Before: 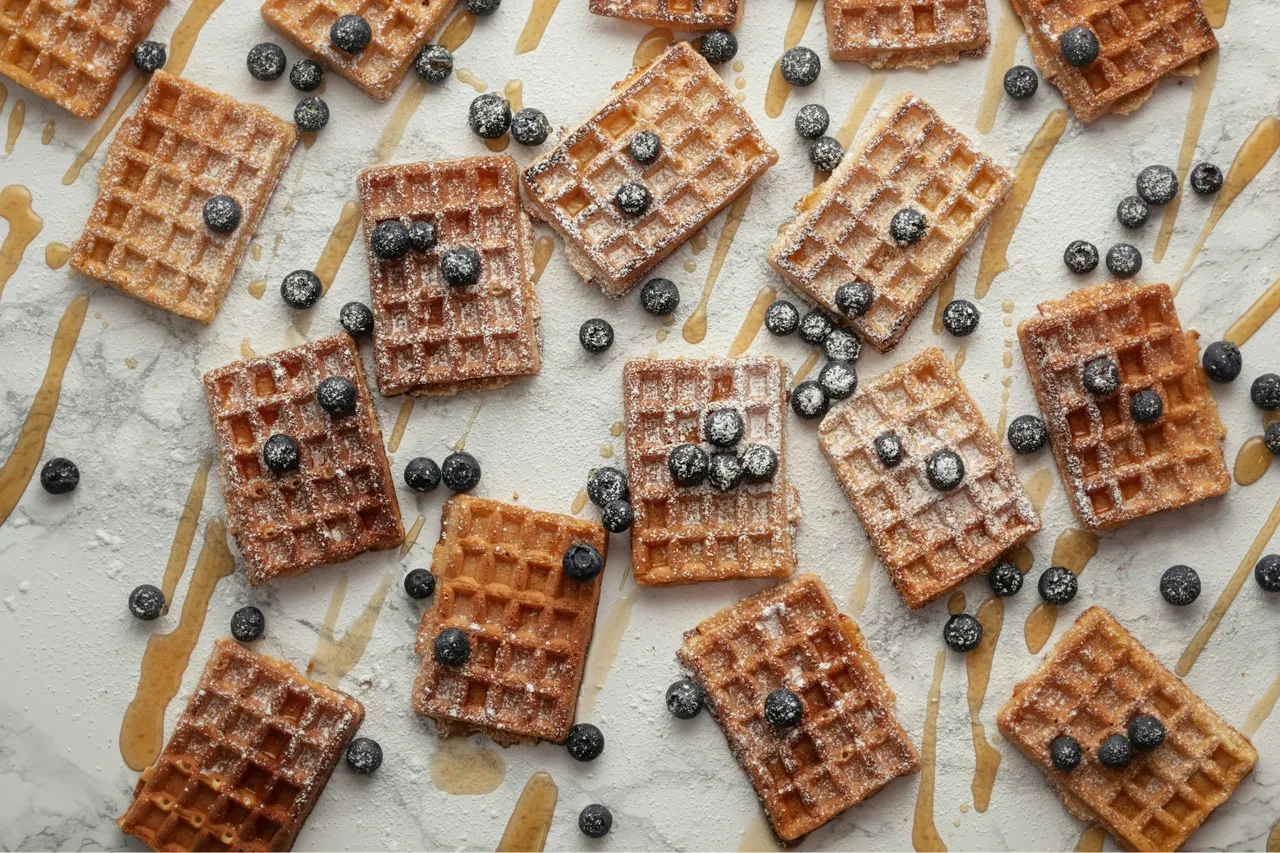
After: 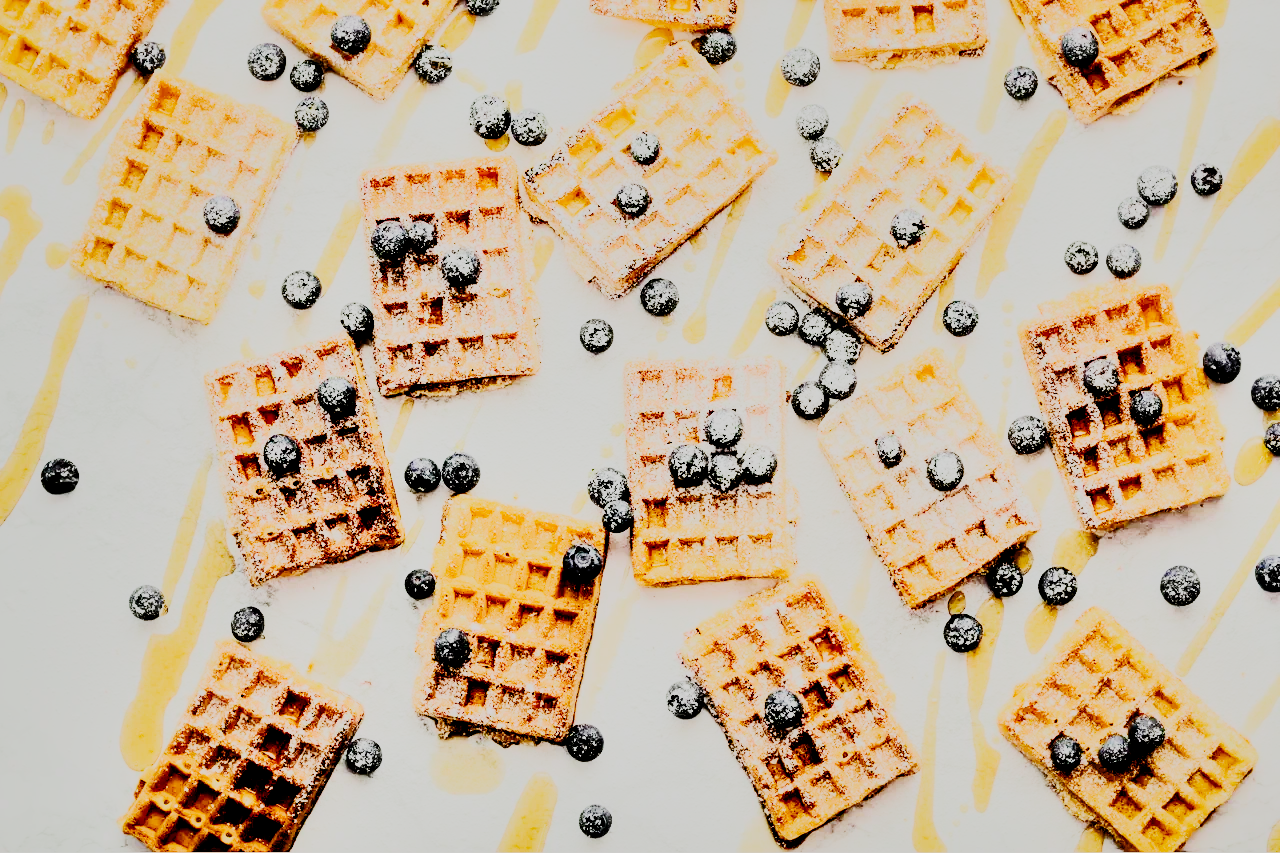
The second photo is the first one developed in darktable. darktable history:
sigmoid: skew -0.2, preserve hue 0%, red attenuation 0.1, red rotation 0.035, green attenuation 0.1, green rotation -0.017, blue attenuation 0.15, blue rotation -0.052, base primaries Rec2020
shadows and highlights: shadows 60, soften with gaussian
exposure: black level correction 0.016, exposure 1.774 EV, compensate highlight preservation false
rgb curve: curves: ch0 [(0, 0) (0.21, 0.15) (0.24, 0.21) (0.5, 0.75) (0.75, 0.96) (0.89, 0.99) (1, 1)]; ch1 [(0, 0.02) (0.21, 0.13) (0.25, 0.2) (0.5, 0.67) (0.75, 0.9) (0.89, 0.97) (1, 1)]; ch2 [(0, 0.02) (0.21, 0.13) (0.25, 0.2) (0.5, 0.67) (0.75, 0.9) (0.89, 0.97) (1, 1)], compensate middle gray true
